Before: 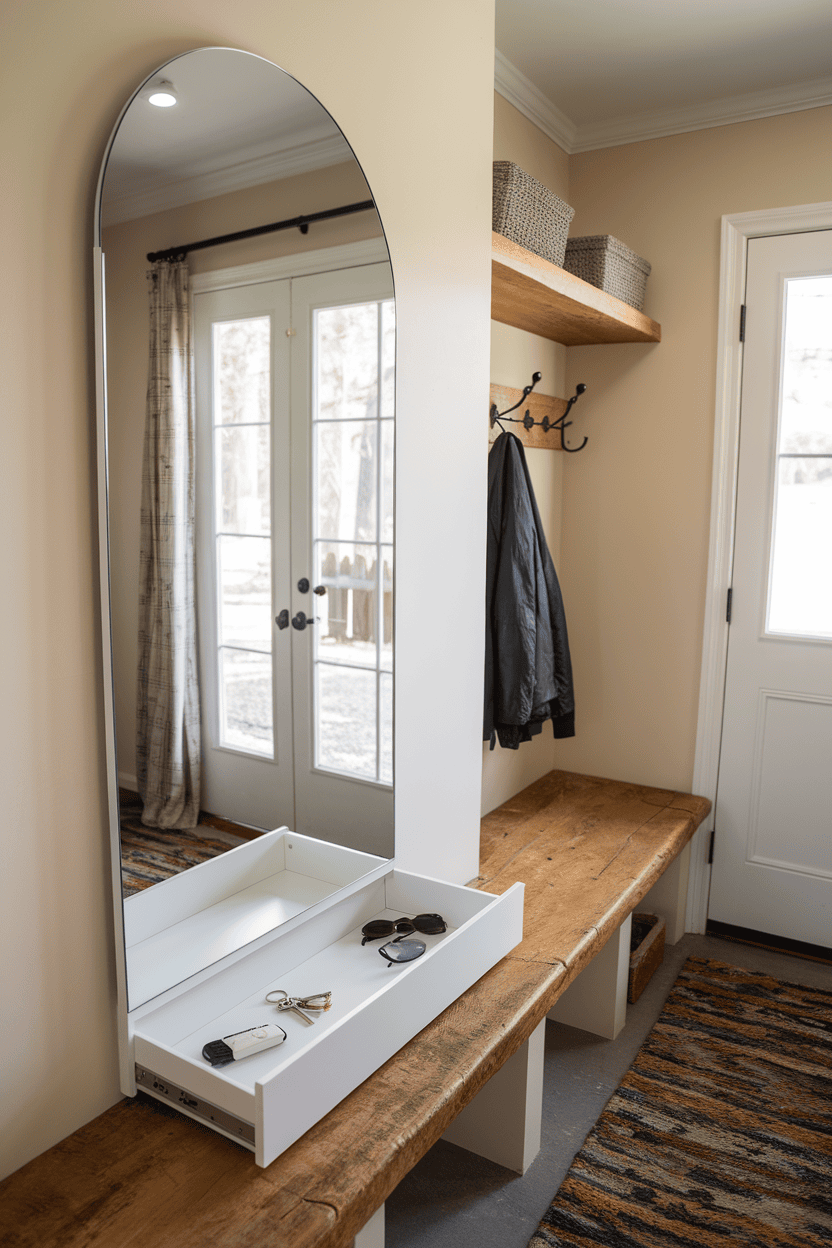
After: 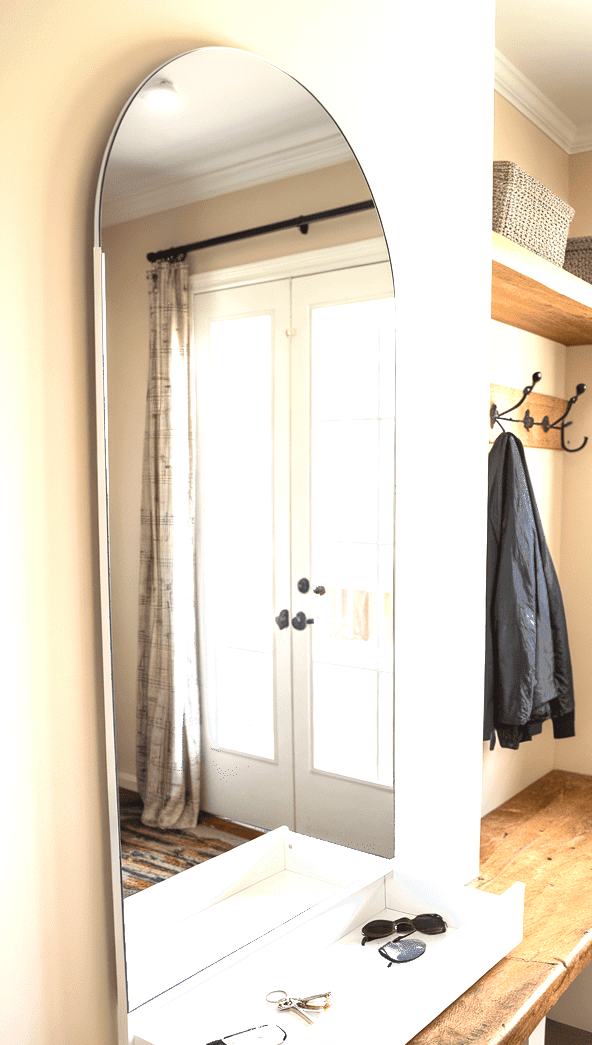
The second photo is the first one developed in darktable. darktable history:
color zones: curves: ch0 [(0, 0.497) (0.143, 0.5) (0.286, 0.5) (0.429, 0.483) (0.571, 0.116) (0.714, -0.006) (0.857, 0.28) (1, 0.497)]
crop: right 28.805%, bottom 16.23%
exposure: black level correction 0, exposure 1.377 EV, compensate highlight preservation false
